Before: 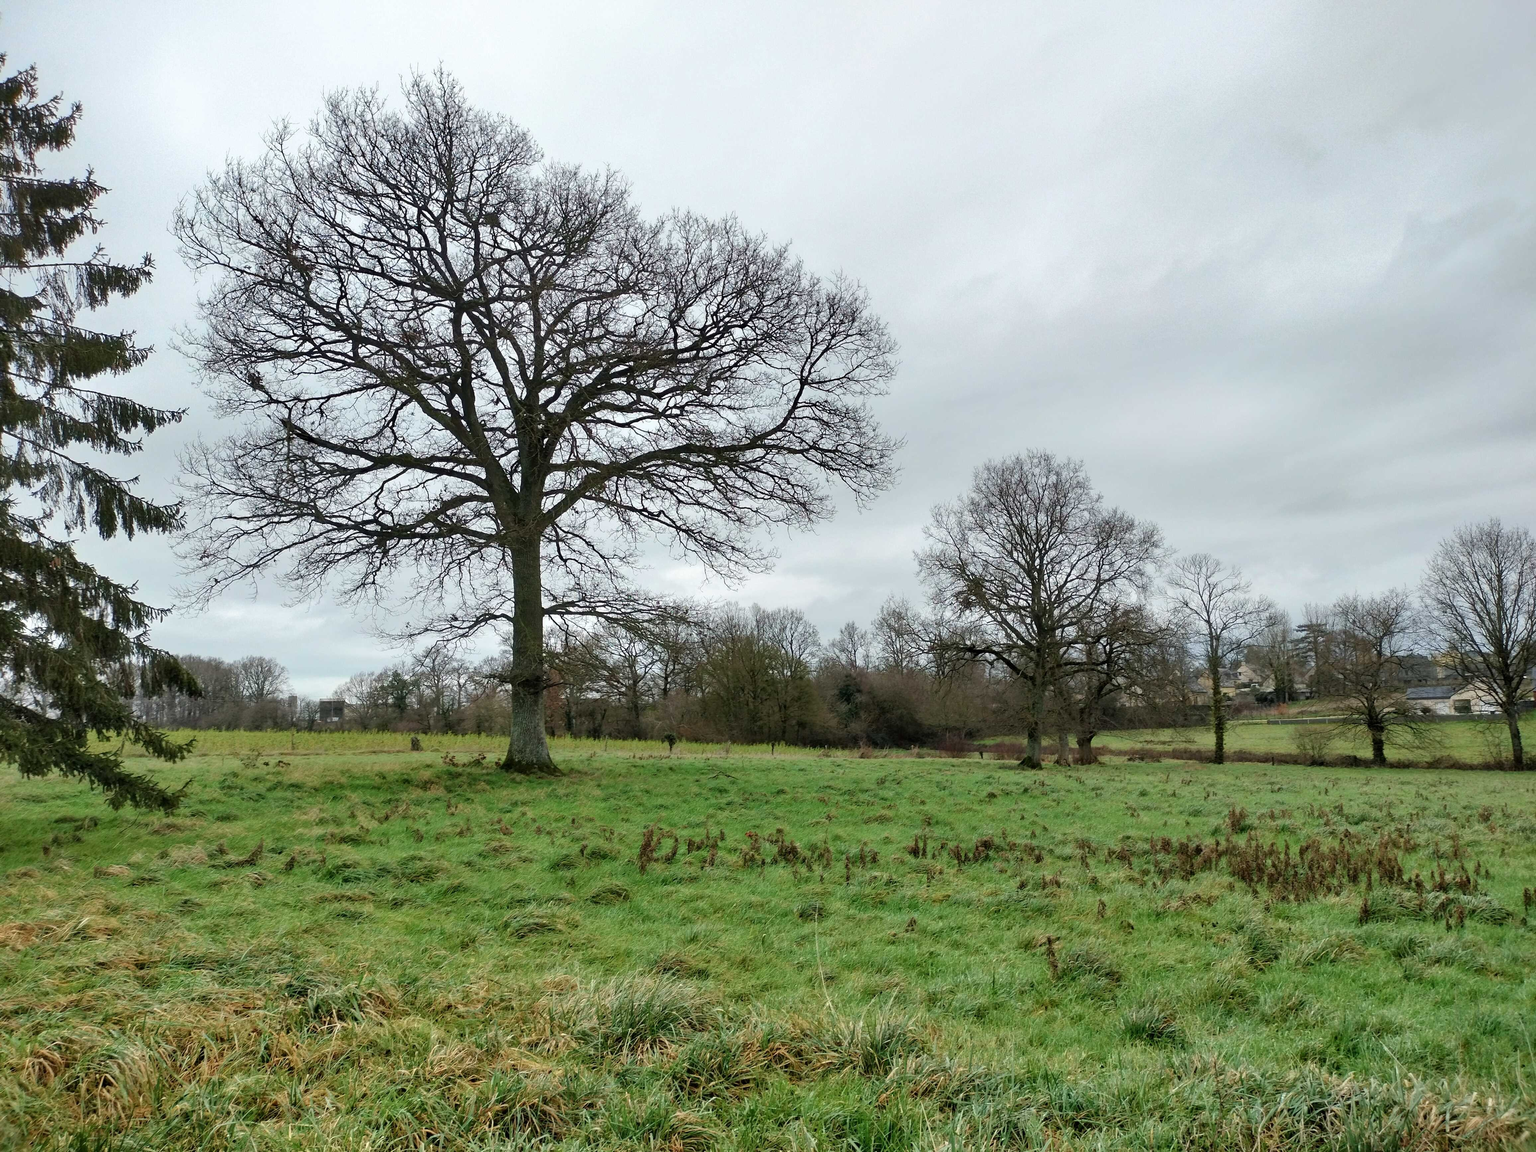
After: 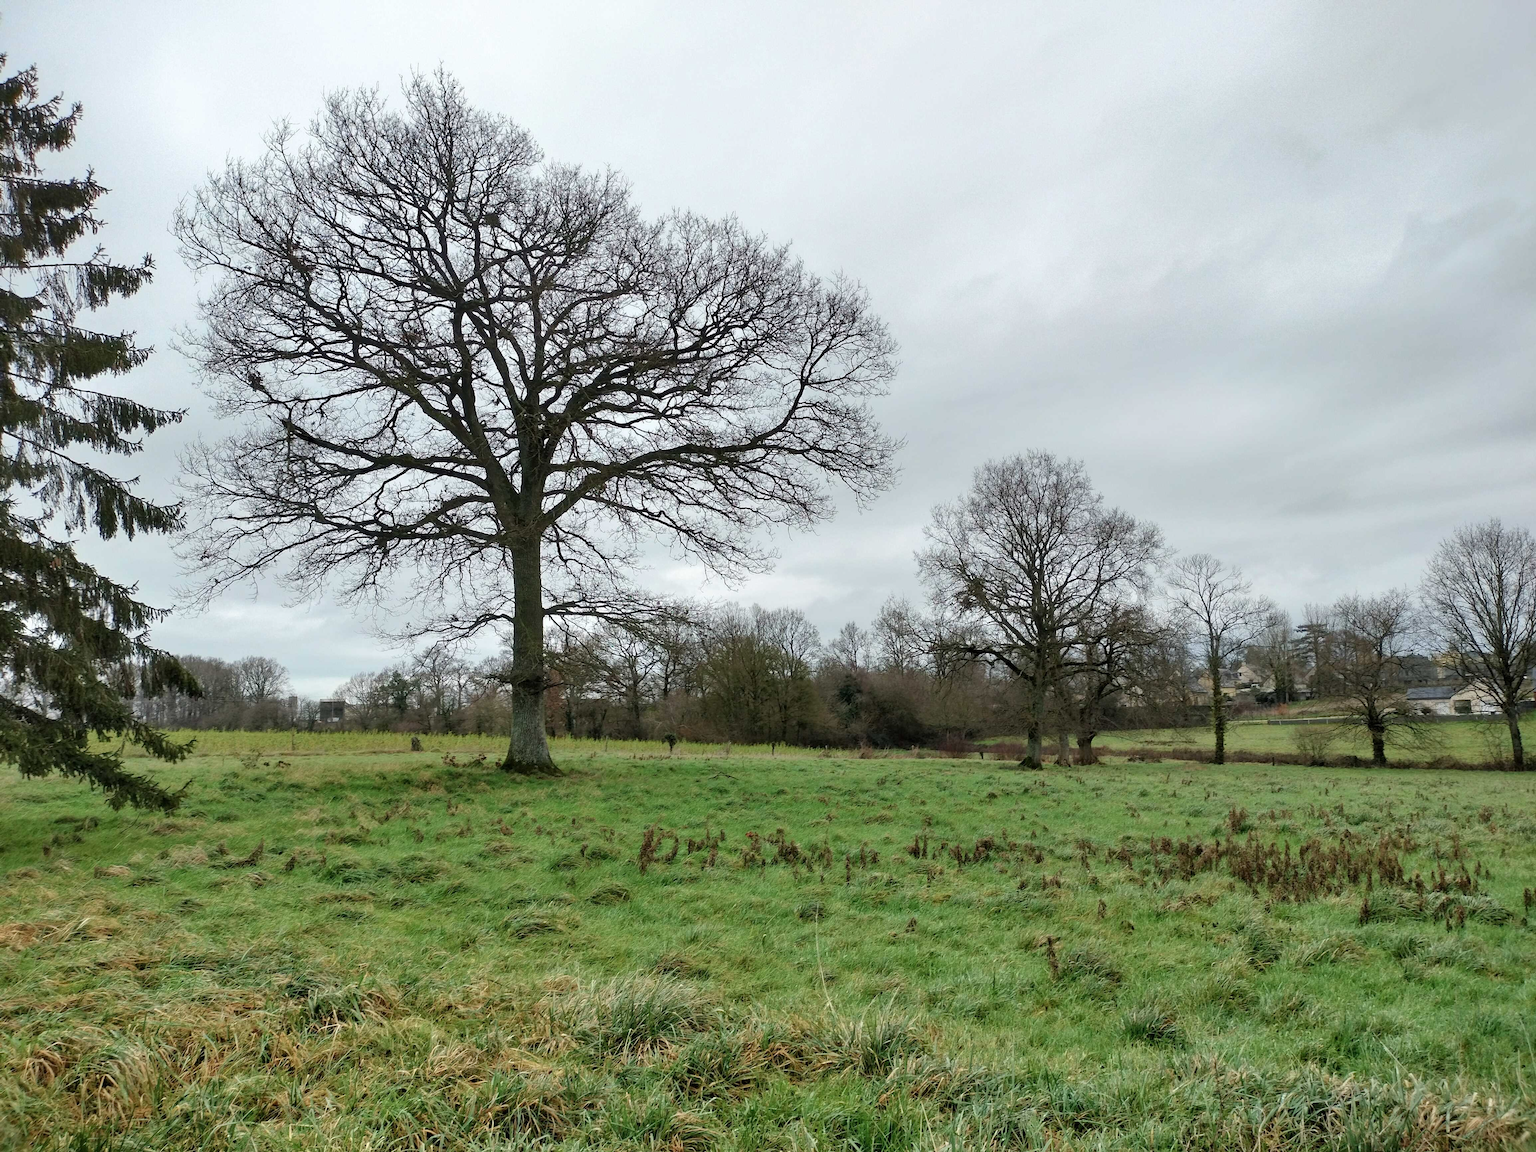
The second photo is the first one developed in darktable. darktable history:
contrast brightness saturation: contrast 0.013, saturation -0.051
